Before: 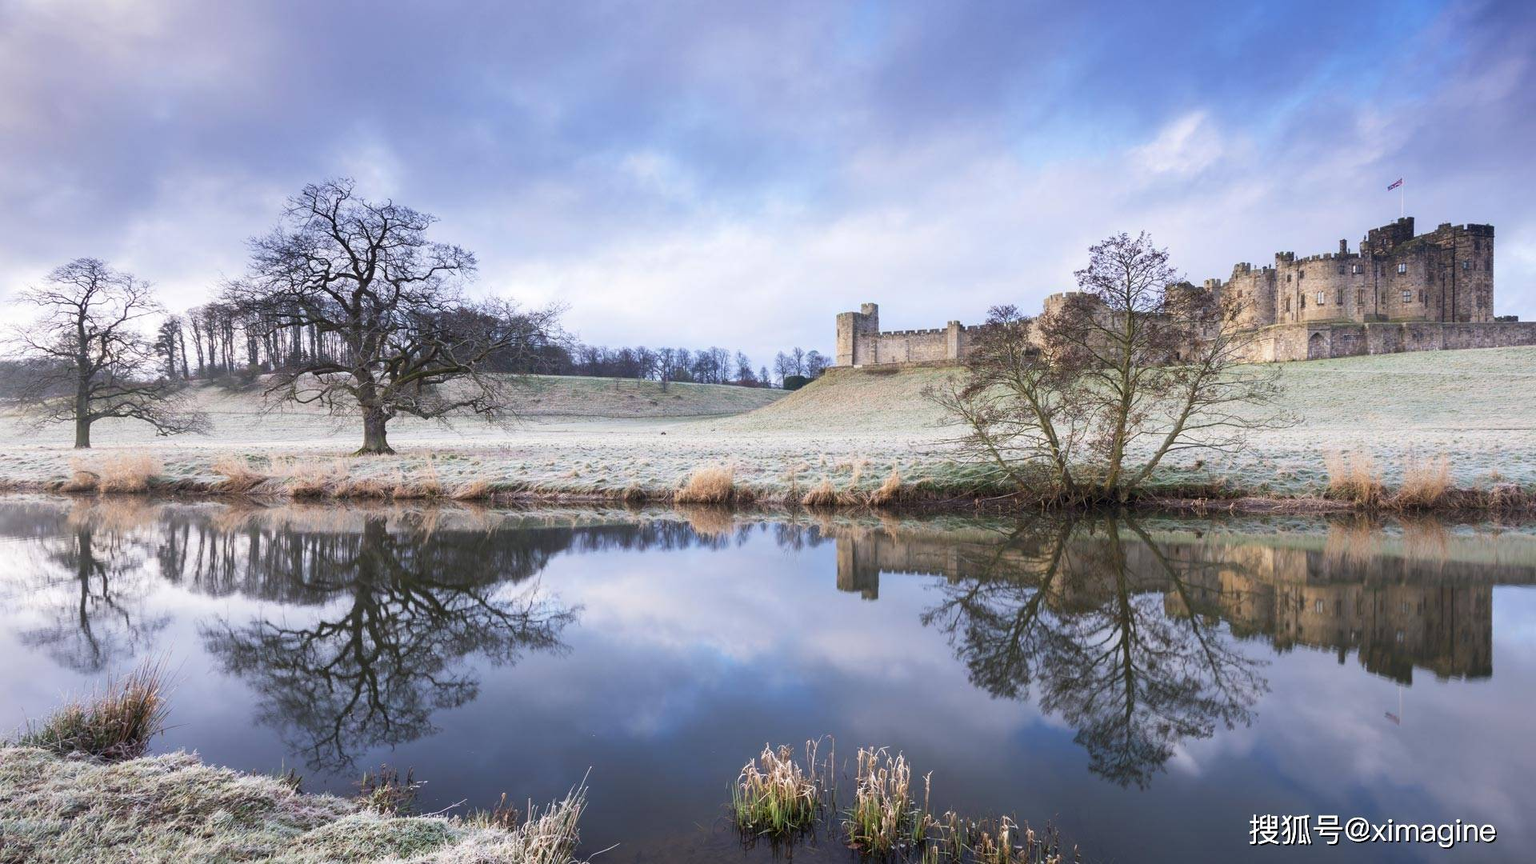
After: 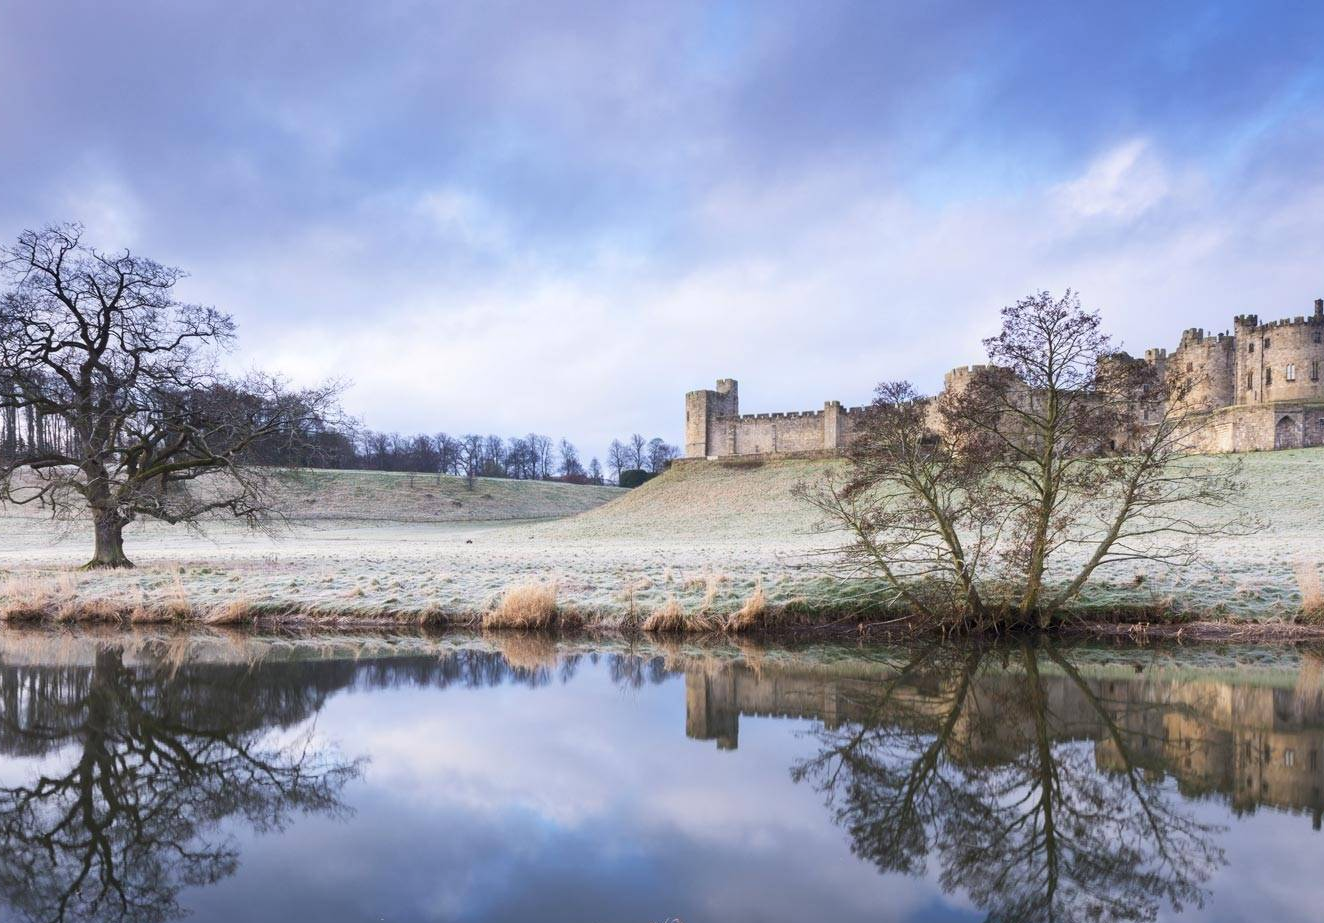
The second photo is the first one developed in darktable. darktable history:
crop: left 18.788%, right 12.249%, bottom 14.449%
contrast brightness saturation: contrast 0.083, saturation 0.017
